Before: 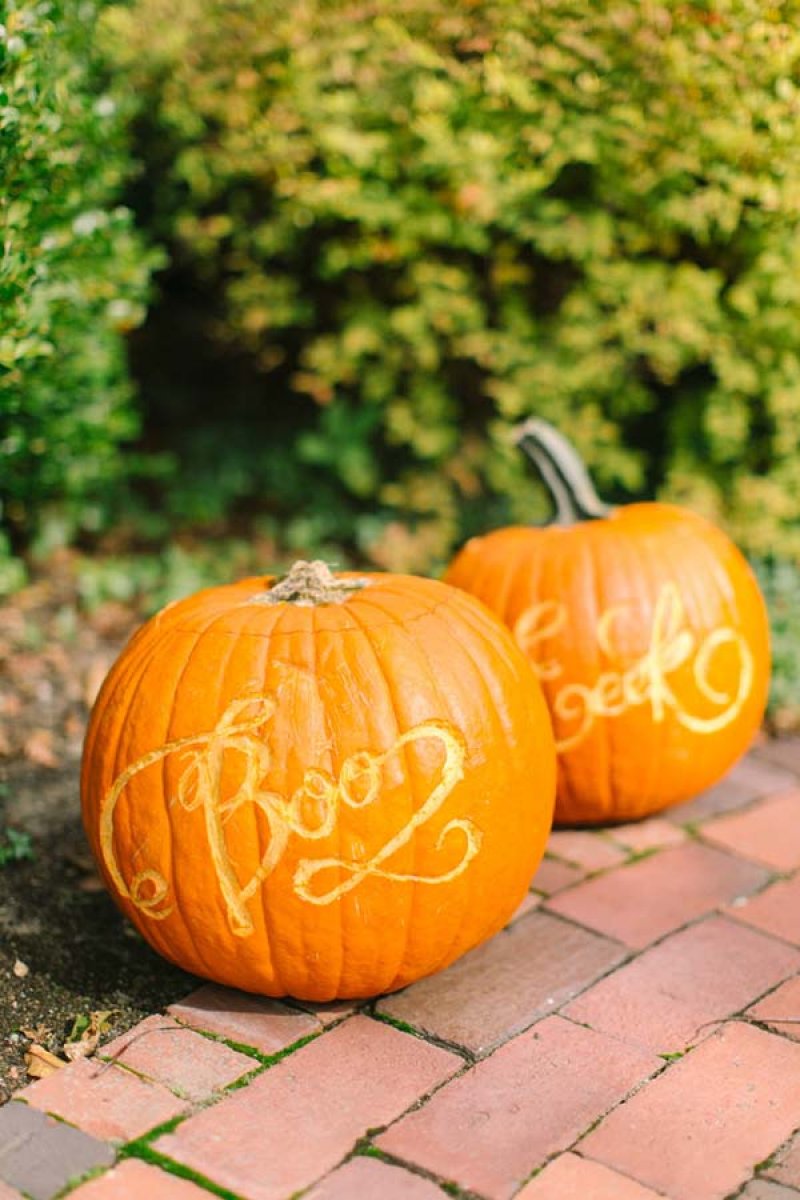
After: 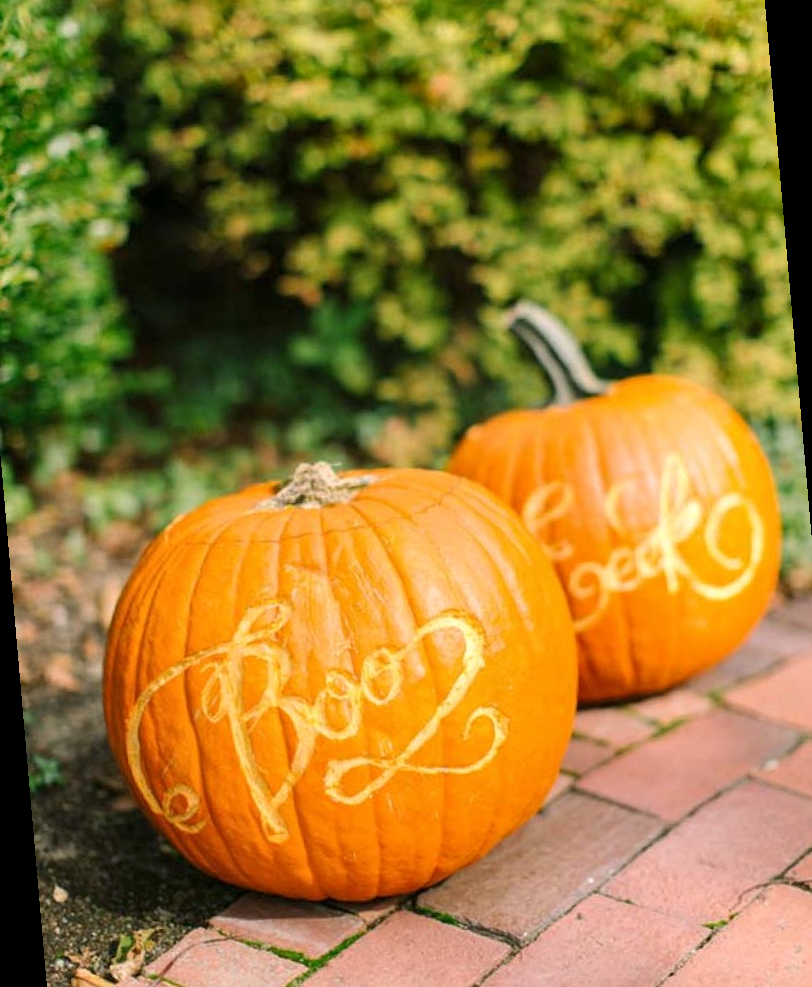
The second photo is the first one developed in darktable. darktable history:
rotate and perspective: rotation -5°, crop left 0.05, crop right 0.952, crop top 0.11, crop bottom 0.89
local contrast: highlights 100%, shadows 100%, detail 120%, midtone range 0.2
